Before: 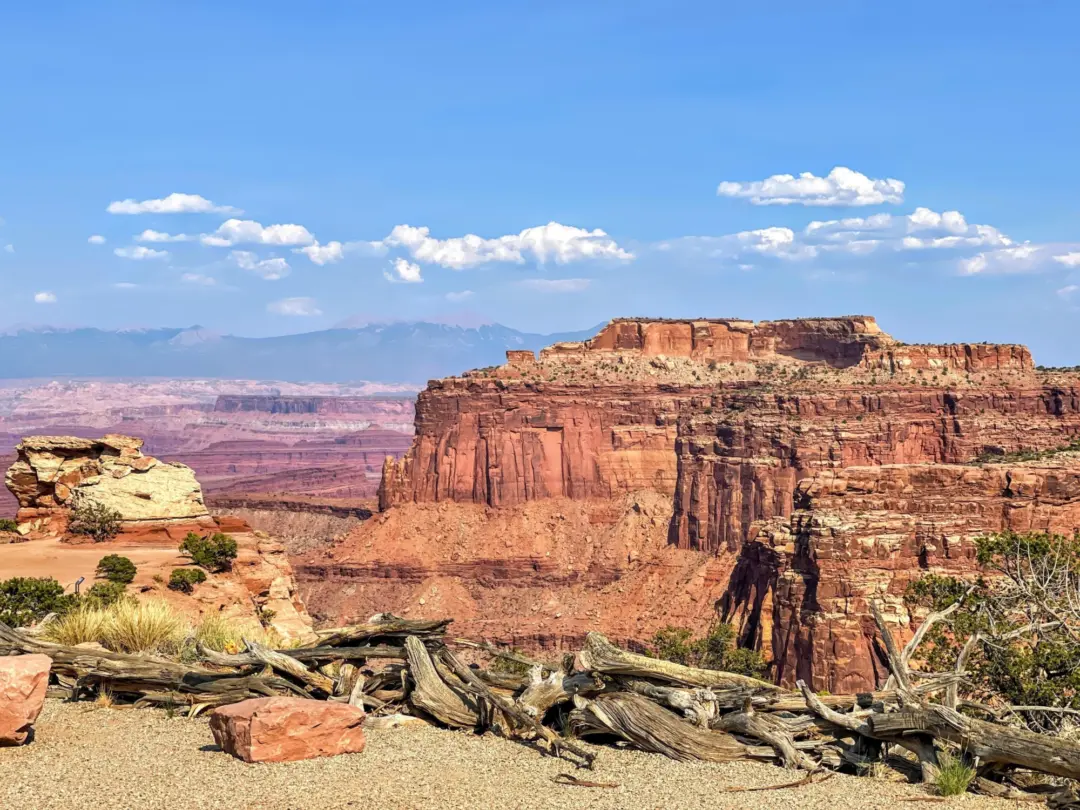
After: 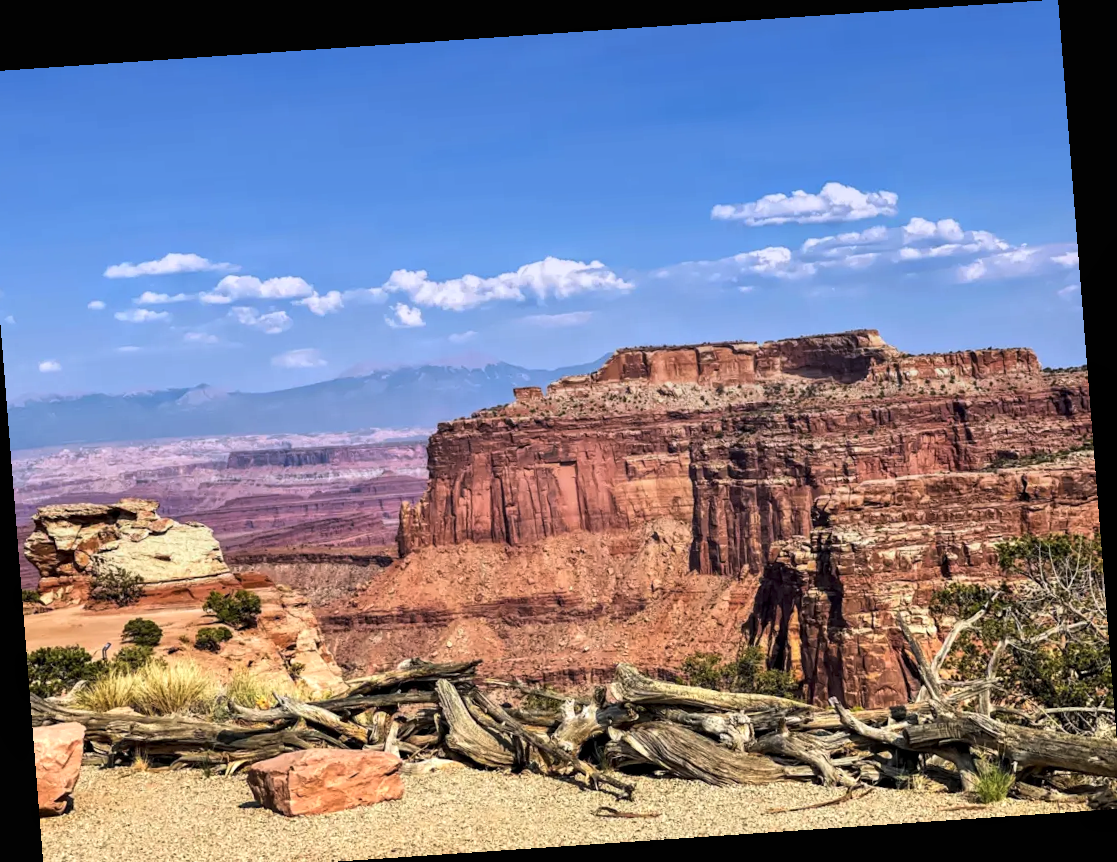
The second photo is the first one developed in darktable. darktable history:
tone curve: curves: ch0 [(0.016, 0.011) (0.204, 0.146) (0.515, 0.476) (0.78, 0.795) (1, 0.981)], color space Lab, linked channels, preserve colors none
graduated density: hue 238.83°, saturation 50%
local contrast: highlights 100%, shadows 100%, detail 120%, midtone range 0.2
crop: left 1.743%, right 0.268%, bottom 2.011%
levels: levels [0, 0.474, 0.947]
rotate and perspective: rotation -4.2°, shear 0.006, automatic cropping off
